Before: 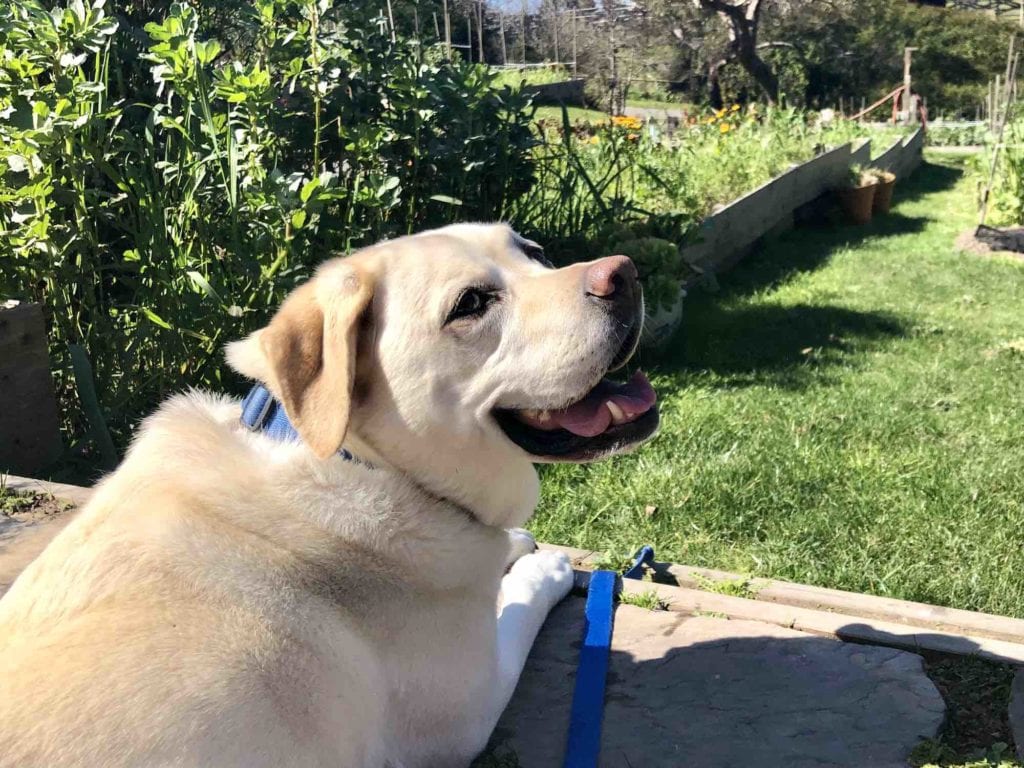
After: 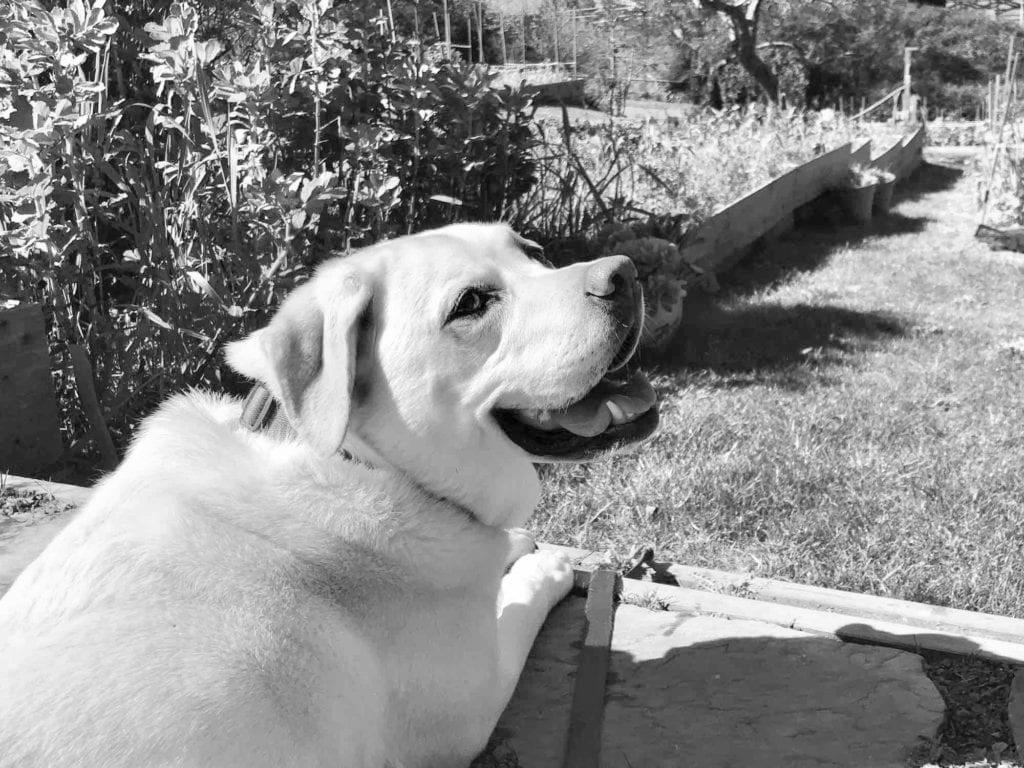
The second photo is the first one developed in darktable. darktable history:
contrast brightness saturation: brightness 0.15
monochrome: on, module defaults
